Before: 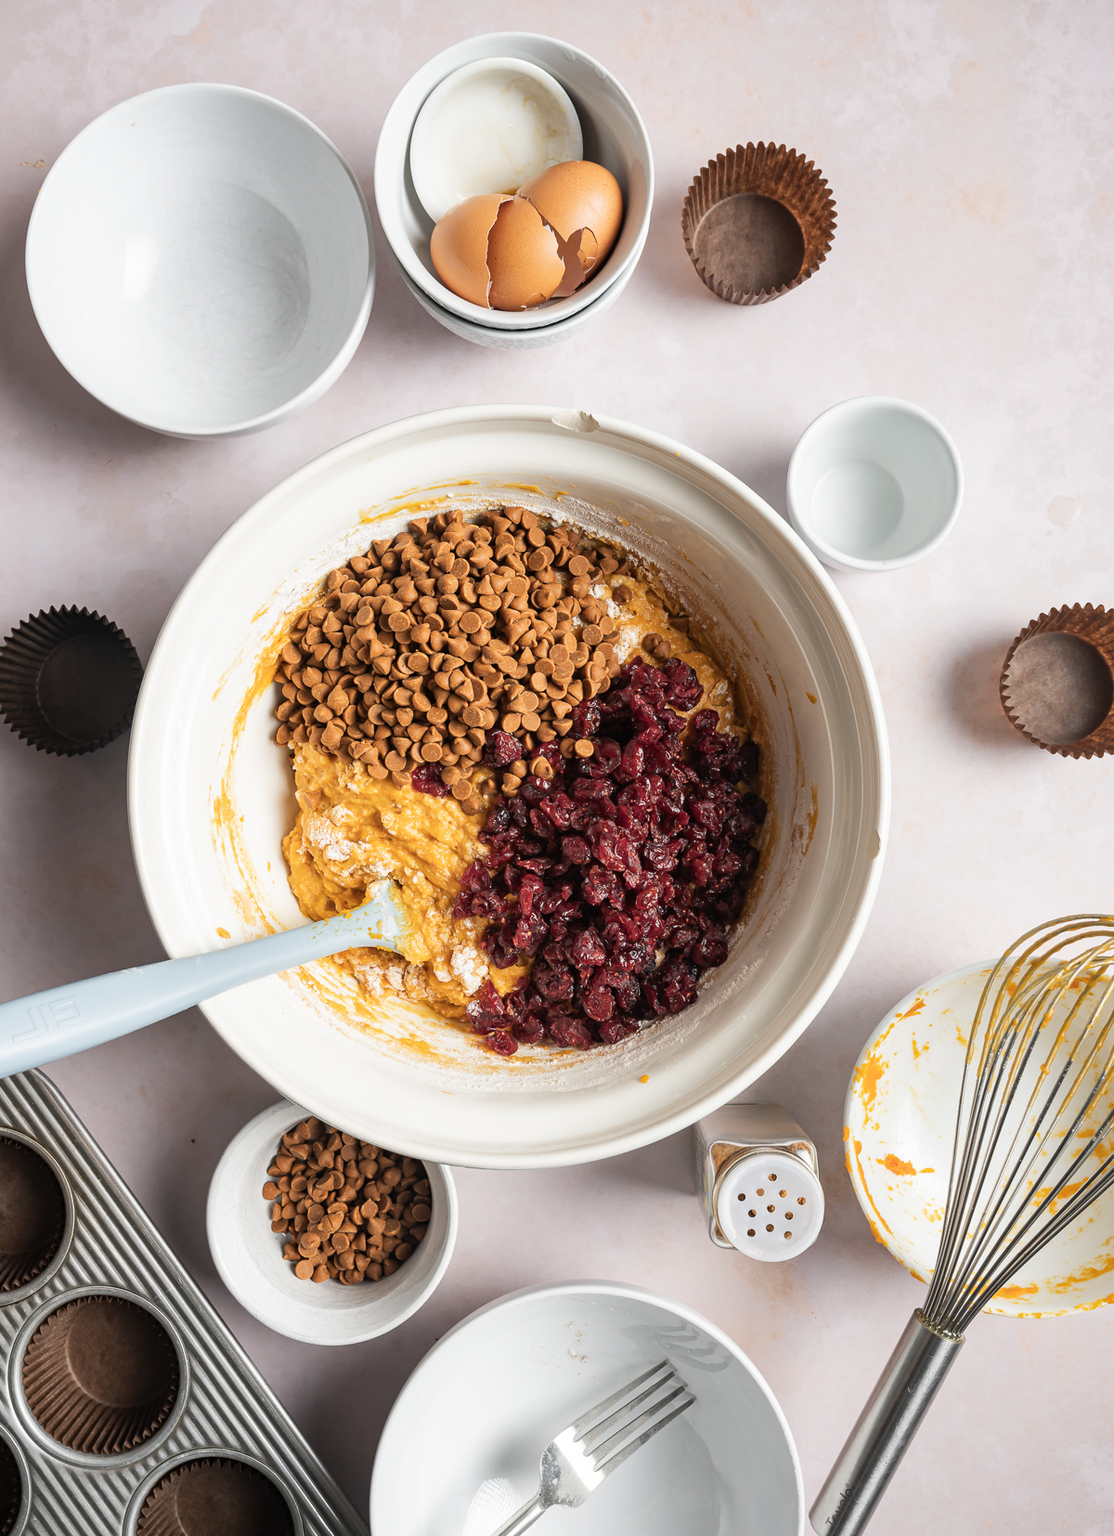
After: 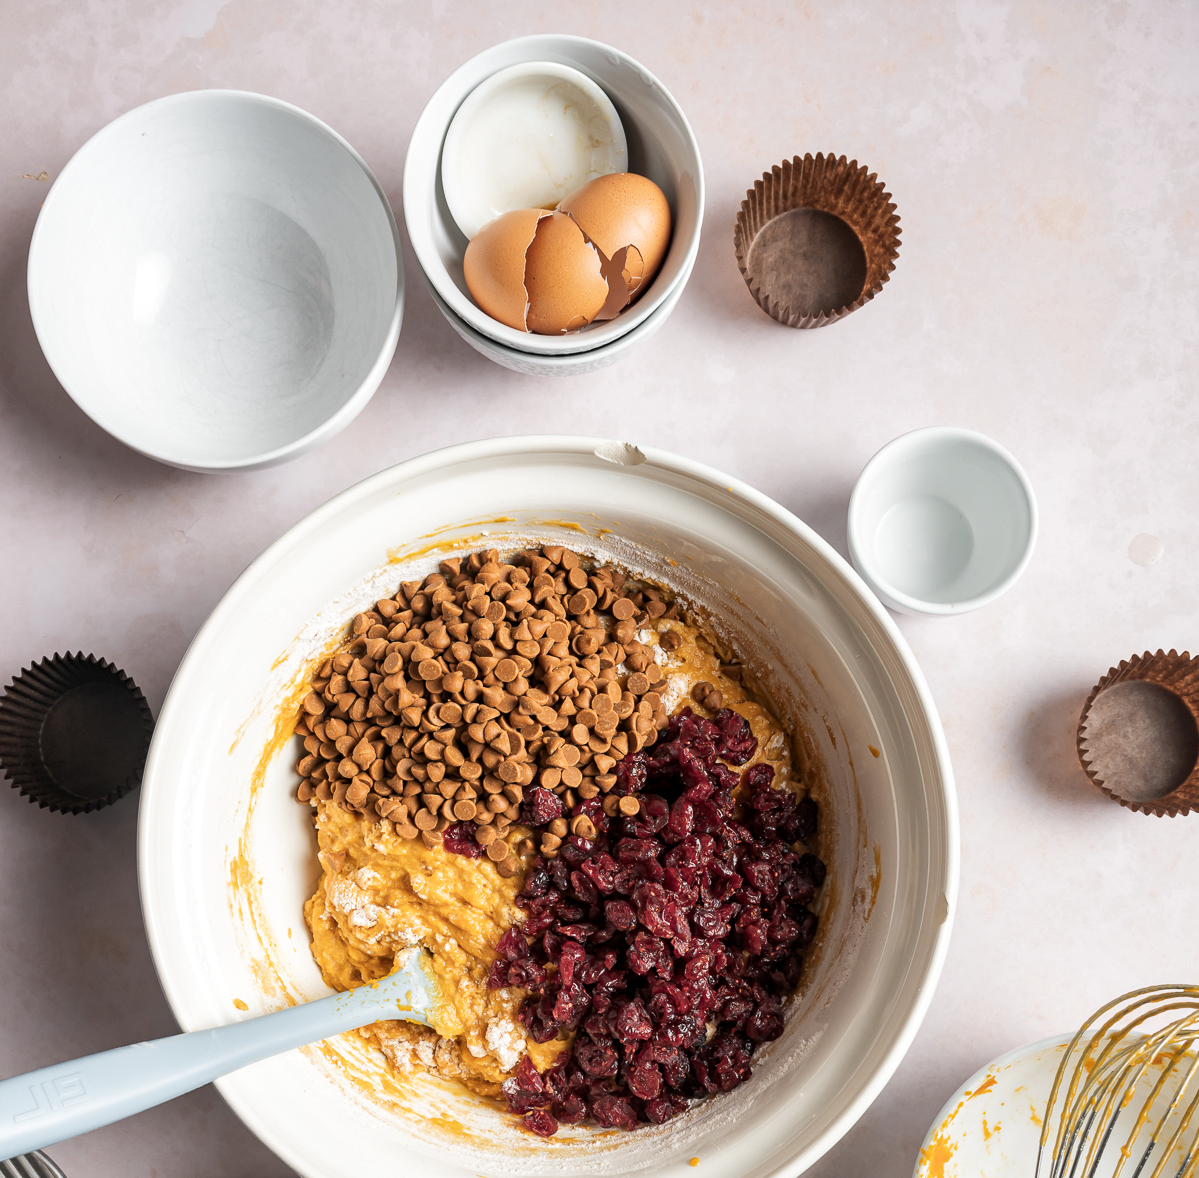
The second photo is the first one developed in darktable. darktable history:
crop: right 0.001%, bottom 28.767%
local contrast: highlights 100%, shadows 102%, detail 120%, midtone range 0.2
